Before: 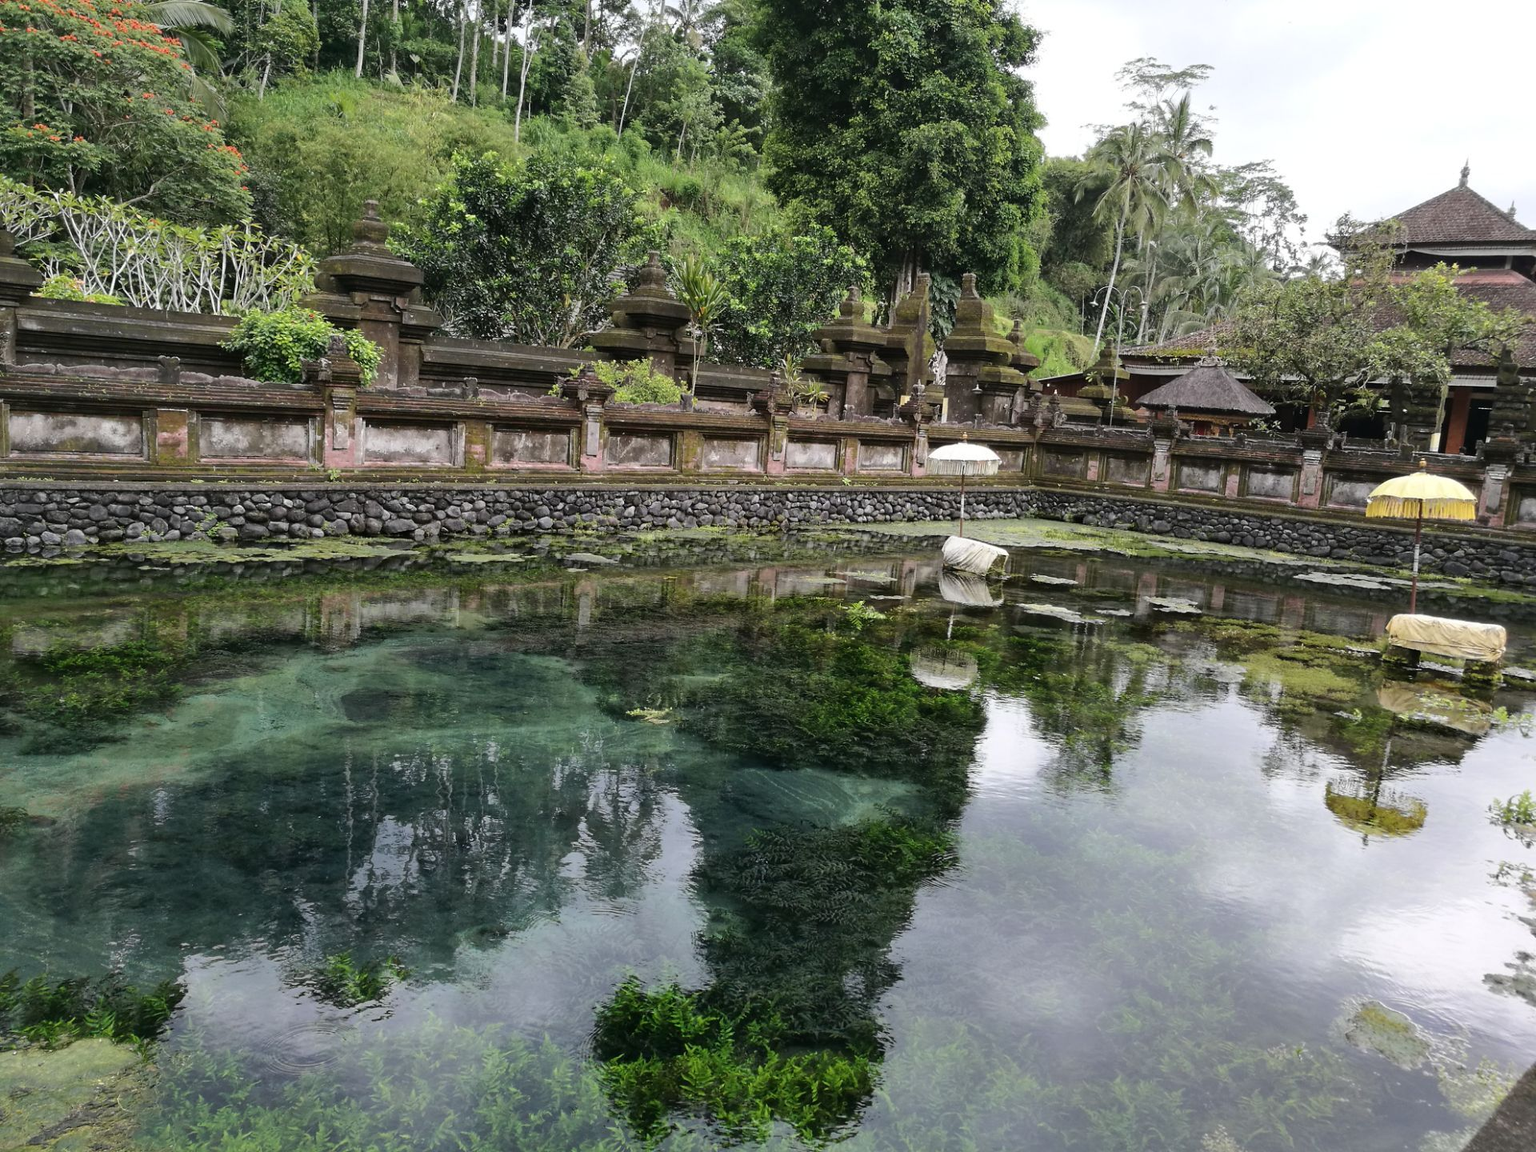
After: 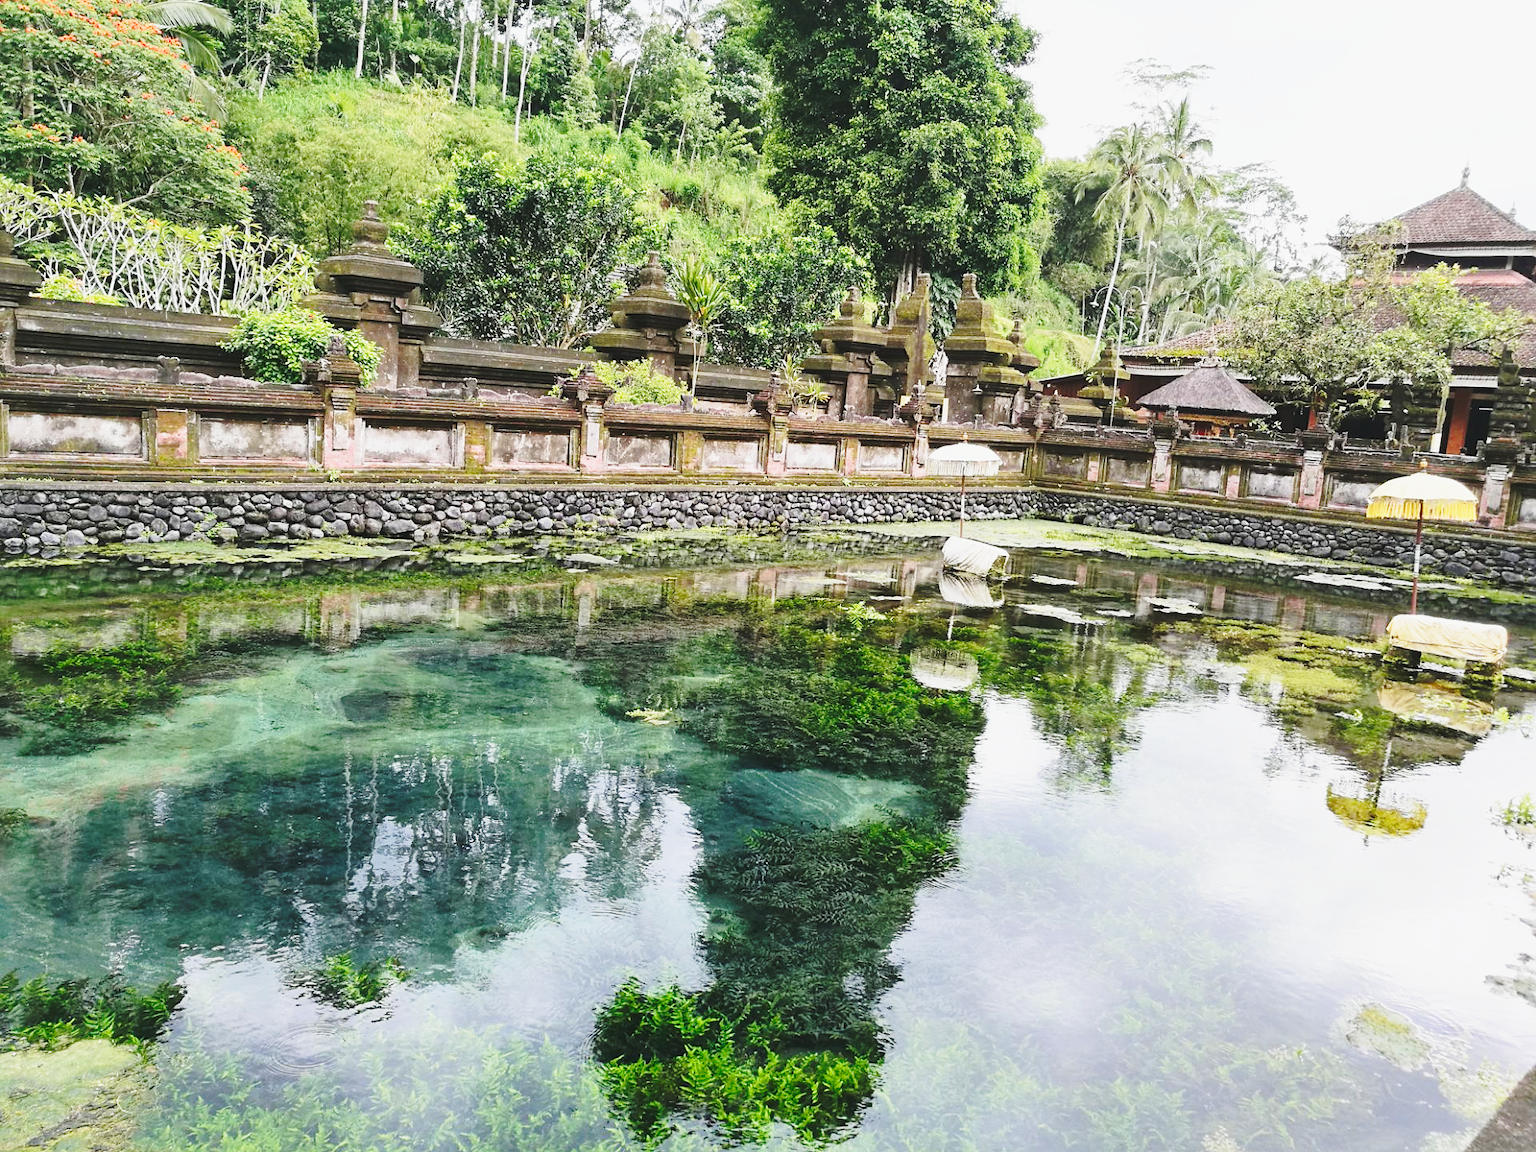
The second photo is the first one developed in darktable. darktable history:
sharpen: amount 0.212
crop and rotate: left 0.066%, bottom 0.007%
contrast brightness saturation: contrast -0.092, brightness 0.05, saturation 0.083
base curve: curves: ch0 [(0, 0) (0.036, 0.037) (0.121, 0.228) (0.46, 0.76) (0.859, 0.983) (1, 1)], preserve colors none
exposure: black level correction 0, exposure 0.5 EV, compensate exposure bias true, compensate highlight preservation false
